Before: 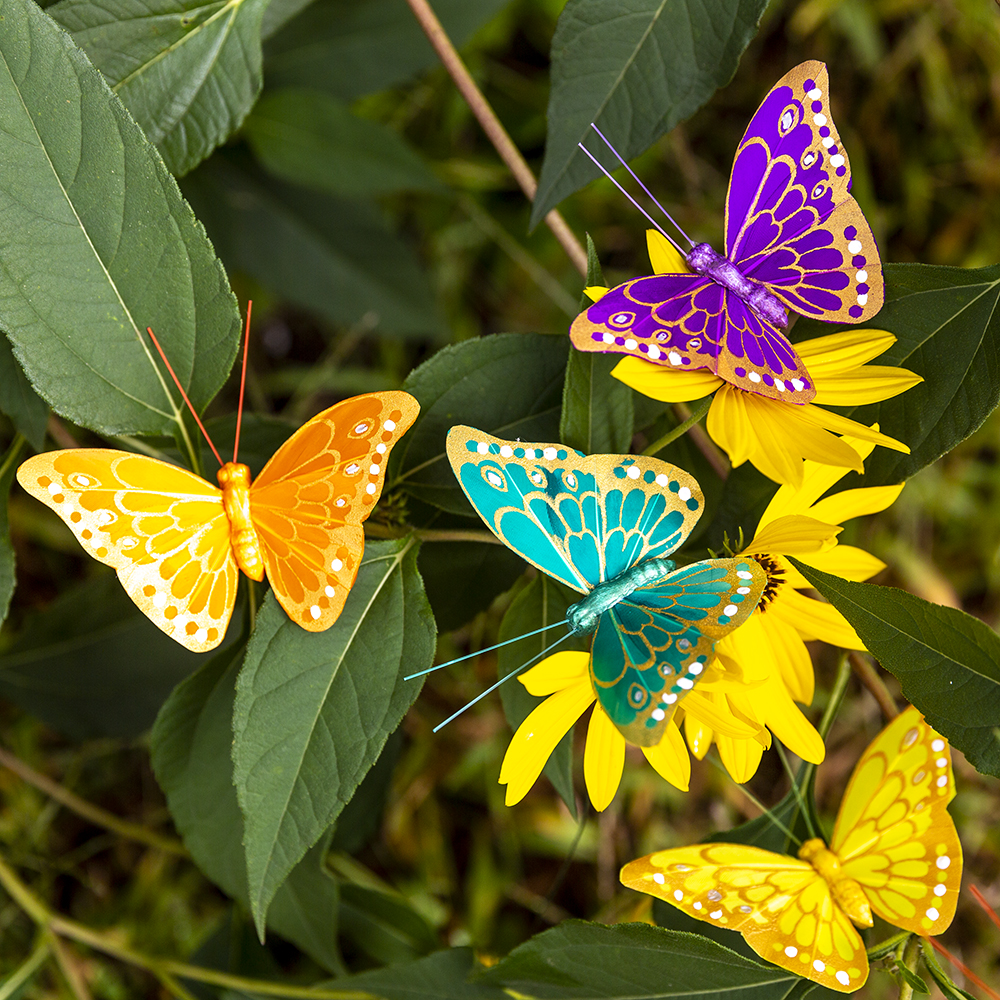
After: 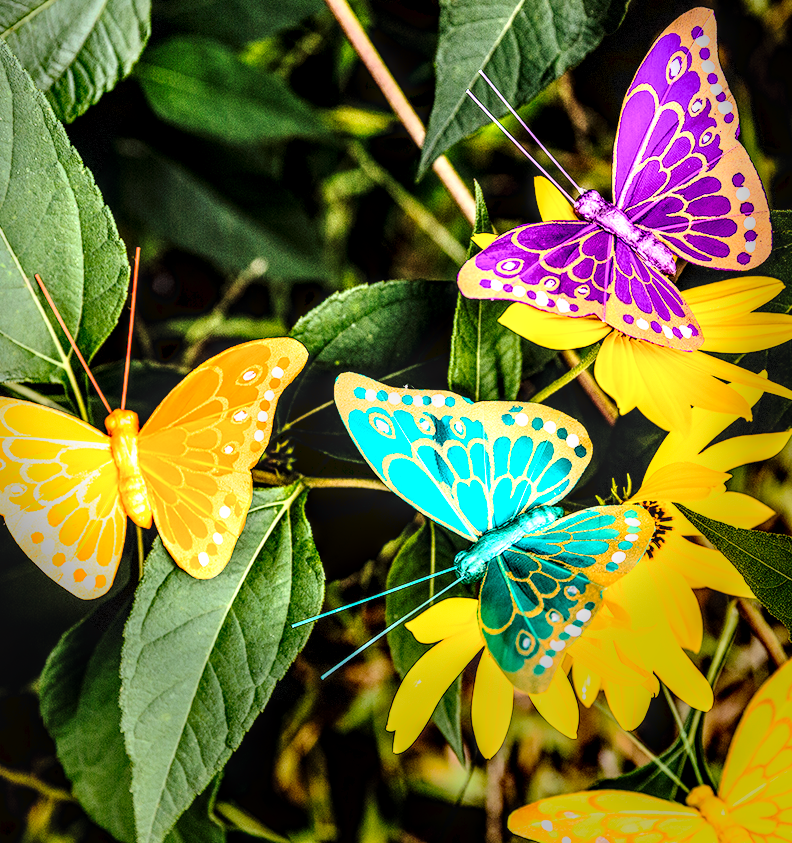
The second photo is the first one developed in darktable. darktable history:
crop: left 11.225%, top 5.381%, right 9.565%, bottom 10.314%
local contrast: highlights 19%, detail 186%
tone curve: curves: ch0 [(0, 0) (0.003, 0.064) (0.011, 0.065) (0.025, 0.061) (0.044, 0.068) (0.069, 0.083) (0.1, 0.102) (0.136, 0.126) (0.177, 0.172) (0.224, 0.225) (0.277, 0.306) (0.335, 0.397) (0.399, 0.483) (0.468, 0.56) (0.543, 0.634) (0.623, 0.708) (0.709, 0.77) (0.801, 0.832) (0.898, 0.899) (1, 1)], preserve colors none
rgb curve: curves: ch0 [(0, 0) (0.21, 0.15) (0.24, 0.21) (0.5, 0.75) (0.75, 0.96) (0.89, 0.99) (1, 1)]; ch1 [(0, 0.02) (0.21, 0.13) (0.25, 0.2) (0.5, 0.67) (0.75, 0.9) (0.89, 0.97) (1, 1)]; ch2 [(0, 0.02) (0.21, 0.13) (0.25, 0.2) (0.5, 0.67) (0.75, 0.9) (0.89, 0.97) (1, 1)], compensate middle gray true
vignetting: fall-off start 68.33%, fall-off radius 30%, saturation 0.042, center (-0.066, -0.311), width/height ratio 0.992, shape 0.85, dithering 8-bit output
